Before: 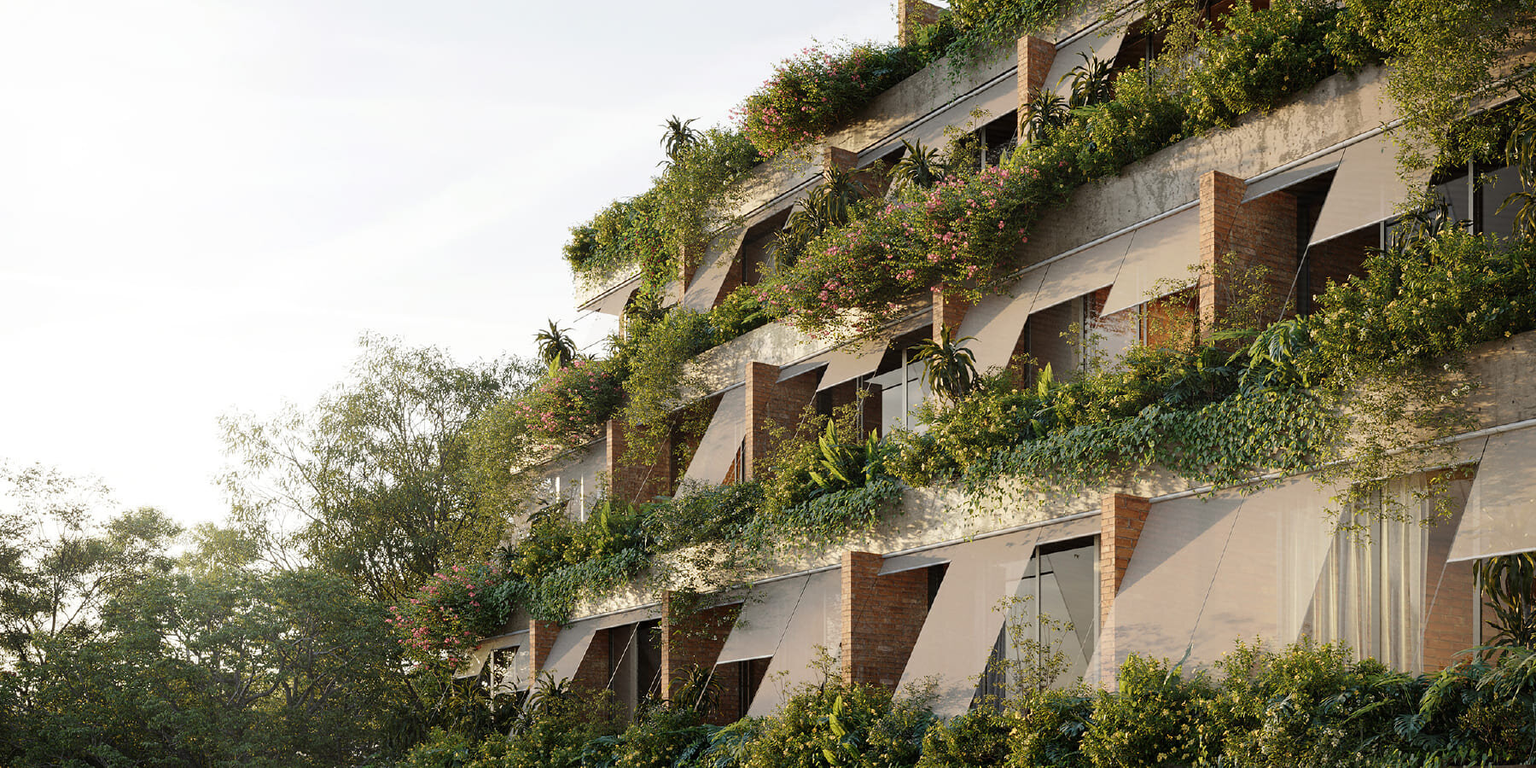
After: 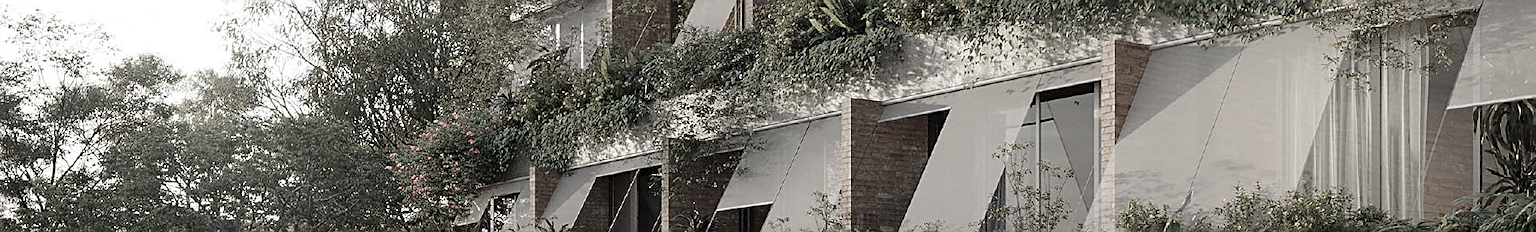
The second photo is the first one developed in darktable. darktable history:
color zones: curves: ch0 [(0, 0.613) (0.01, 0.613) (0.245, 0.448) (0.498, 0.529) (0.642, 0.665) (0.879, 0.777) (0.99, 0.613)]; ch1 [(0, 0.272) (0.219, 0.127) (0.724, 0.346)]
tone equalizer: on, module defaults
sharpen: on, module defaults
crop and rotate: top 59.013%, bottom 10.583%
